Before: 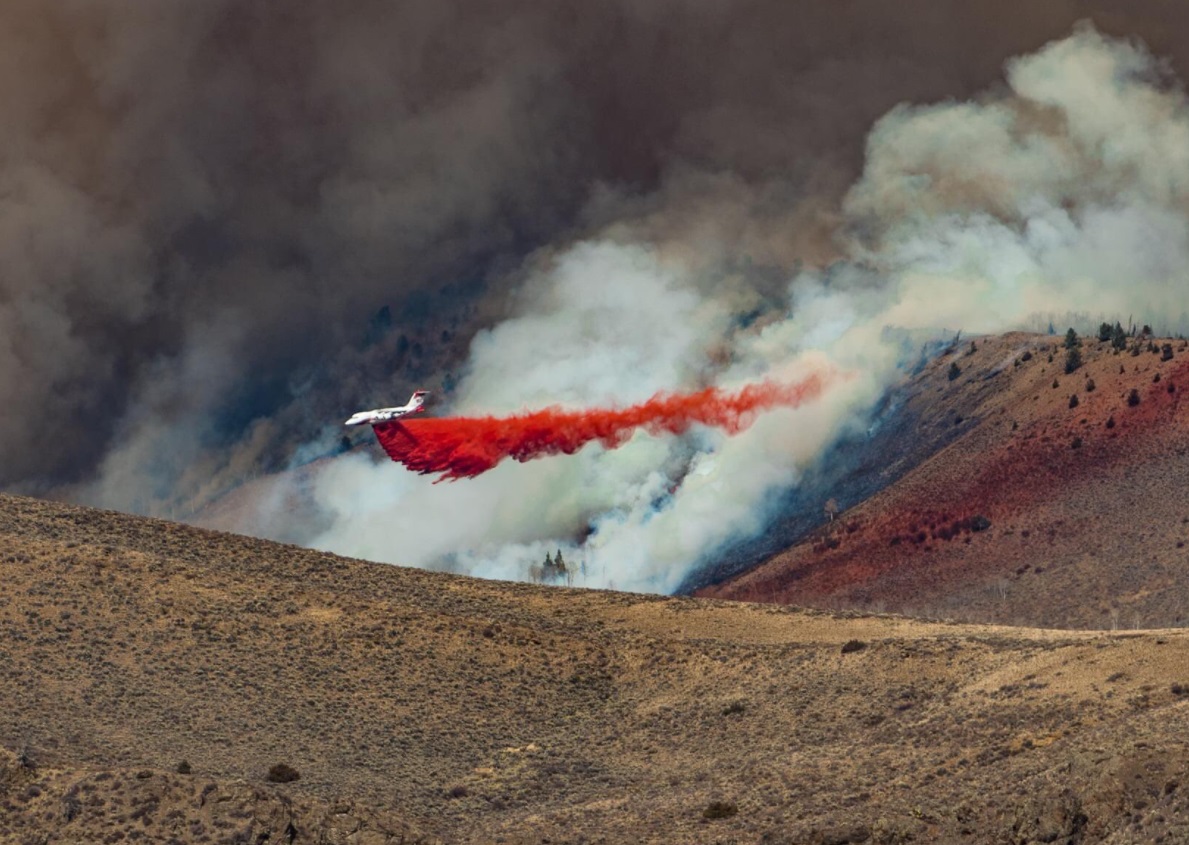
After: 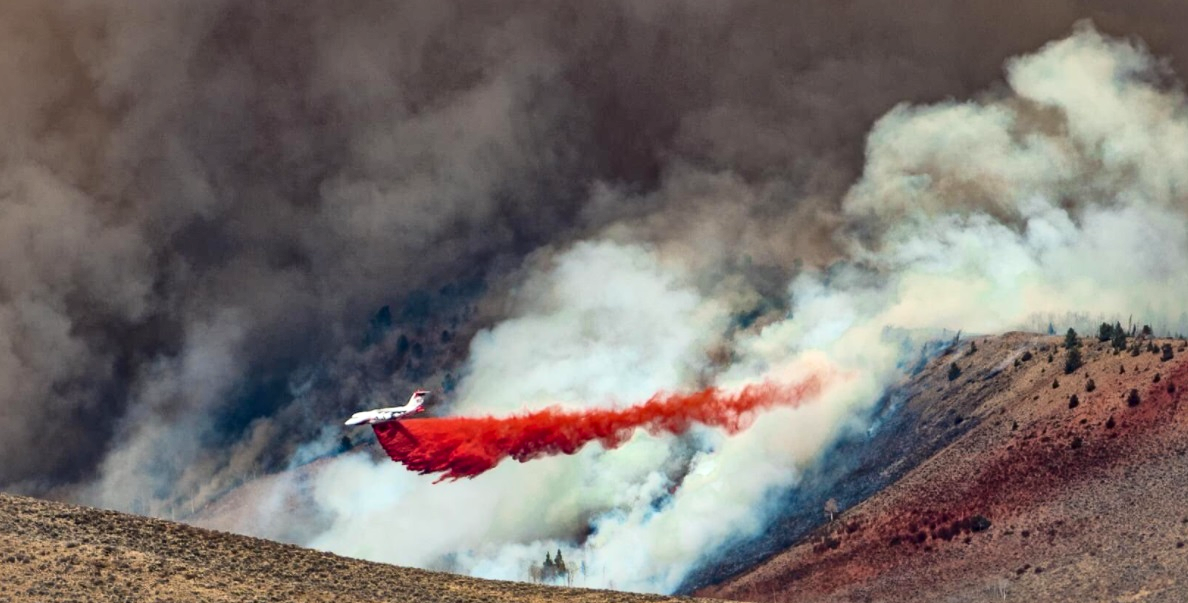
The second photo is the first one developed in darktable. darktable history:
crop: bottom 28.576%
contrast brightness saturation: contrast 0.2, brightness 0.16, saturation 0.22
local contrast: mode bilateral grid, contrast 20, coarseness 50, detail 171%, midtone range 0.2
color zones: curves: ch1 [(0, 0.469) (0.01, 0.469) (0.12, 0.446) (0.248, 0.469) (0.5, 0.5) (0.748, 0.5) (0.99, 0.469) (1, 0.469)]
